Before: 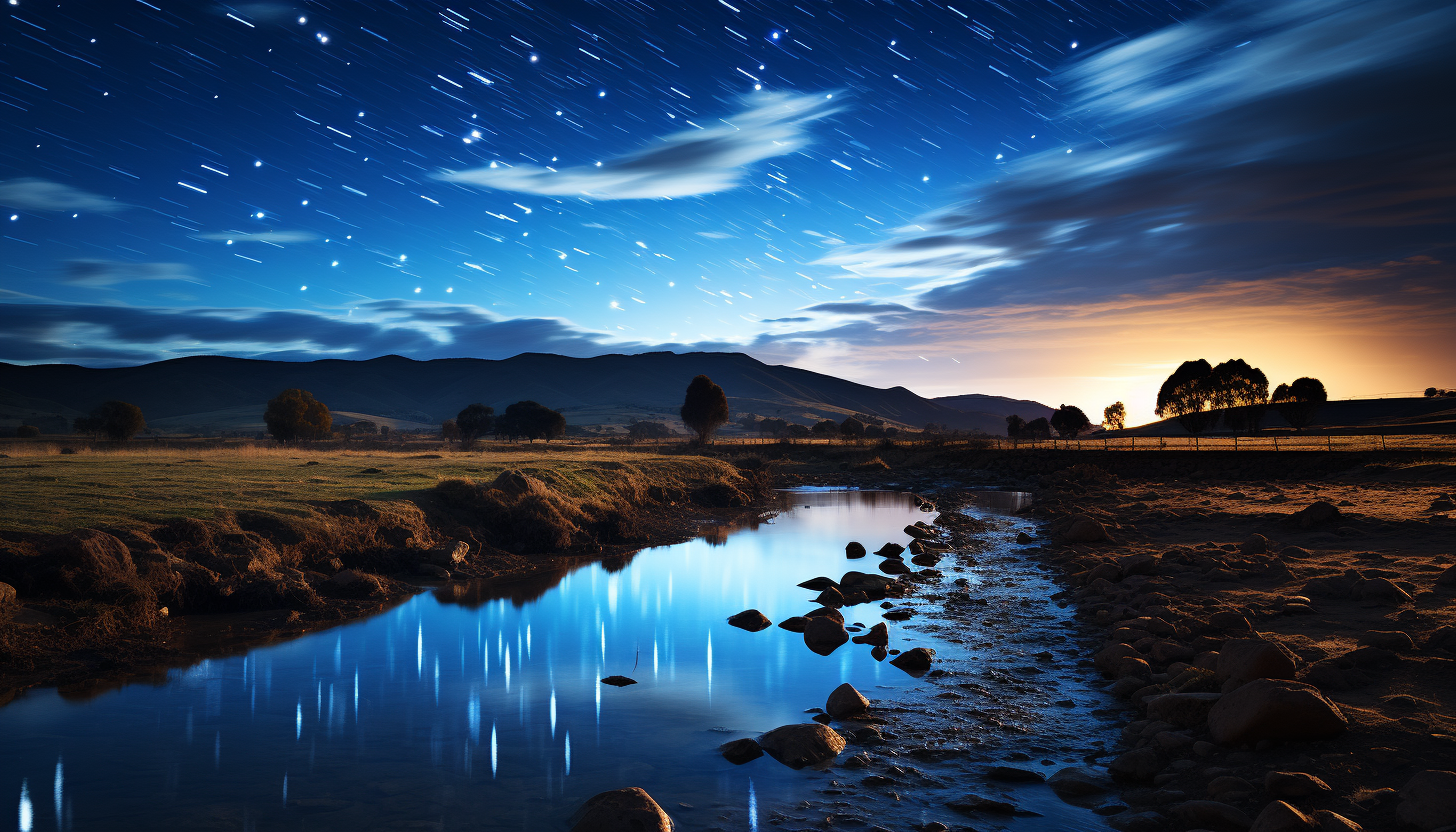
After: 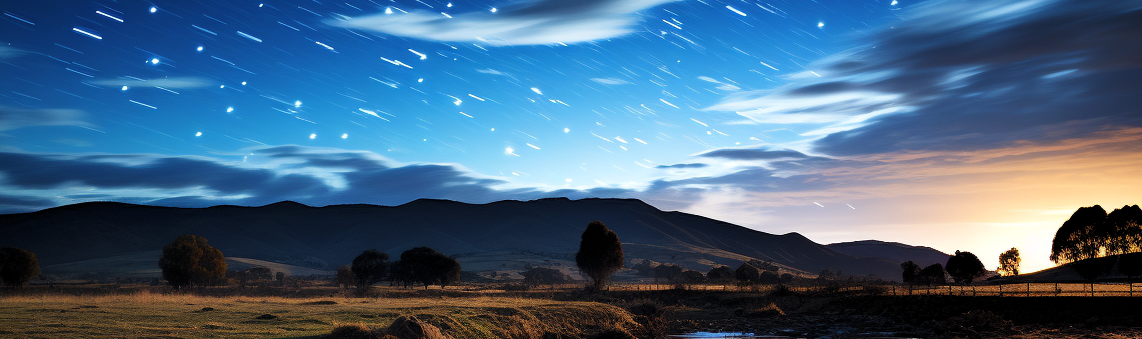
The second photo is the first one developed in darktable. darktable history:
levels: levels [0.026, 0.507, 0.987]
crop: left 7.238%, top 18.629%, right 14.322%, bottom 40.272%
